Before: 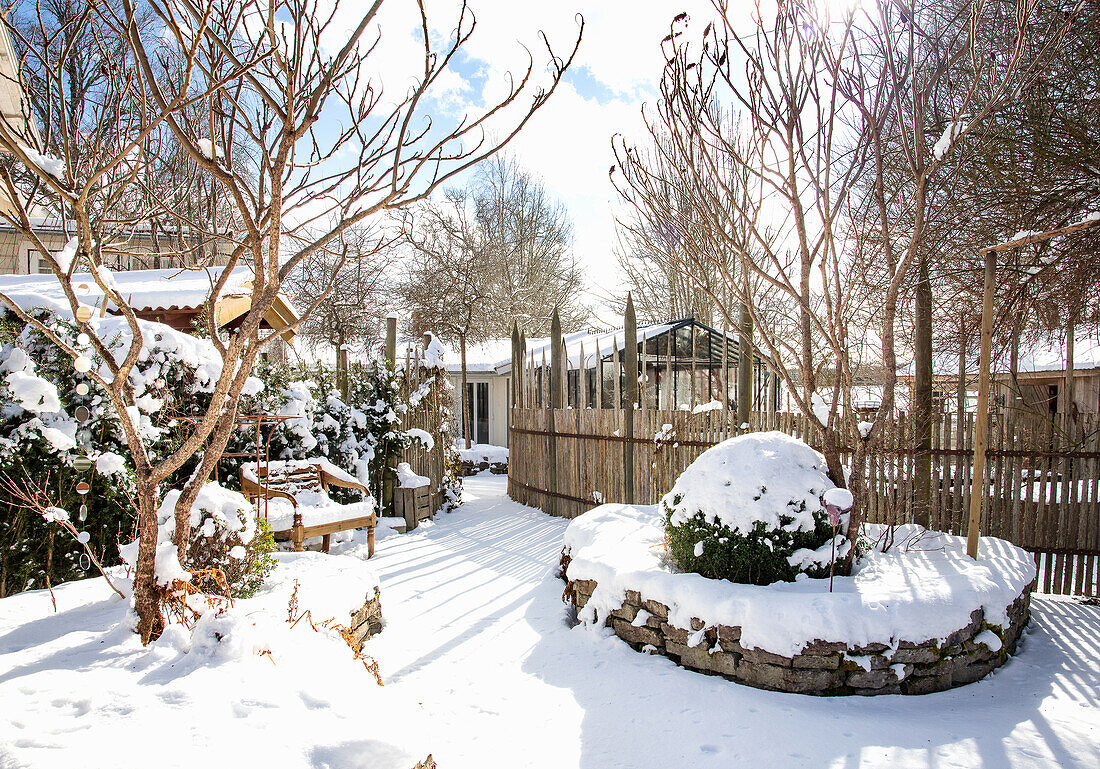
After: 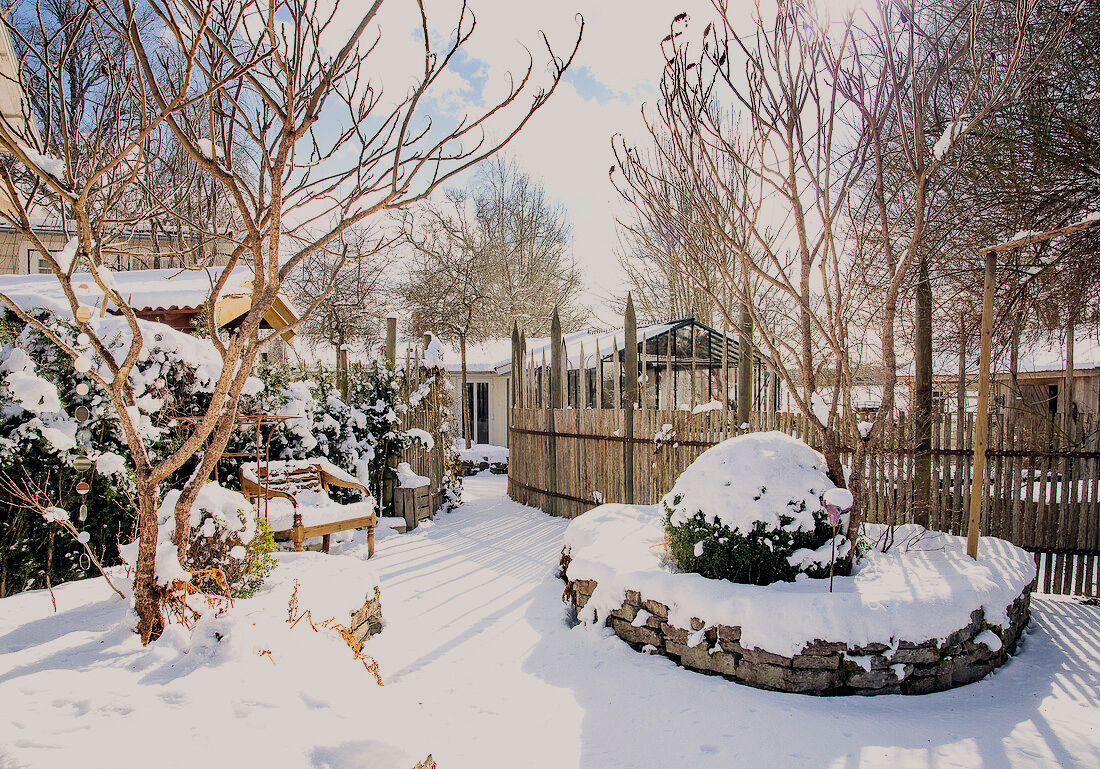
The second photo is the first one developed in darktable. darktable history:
filmic rgb: black relative exposure -7.65 EV, white relative exposure 4.56 EV, hardness 3.61
color balance rgb: shadows lift › hue 87.51°, highlights gain › chroma 1.62%, highlights gain › hue 55.1°, global offset › chroma 0.06%, global offset › hue 253.66°, linear chroma grading › global chroma 0.5%, perceptual saturation grading › global saturation 16.38%
